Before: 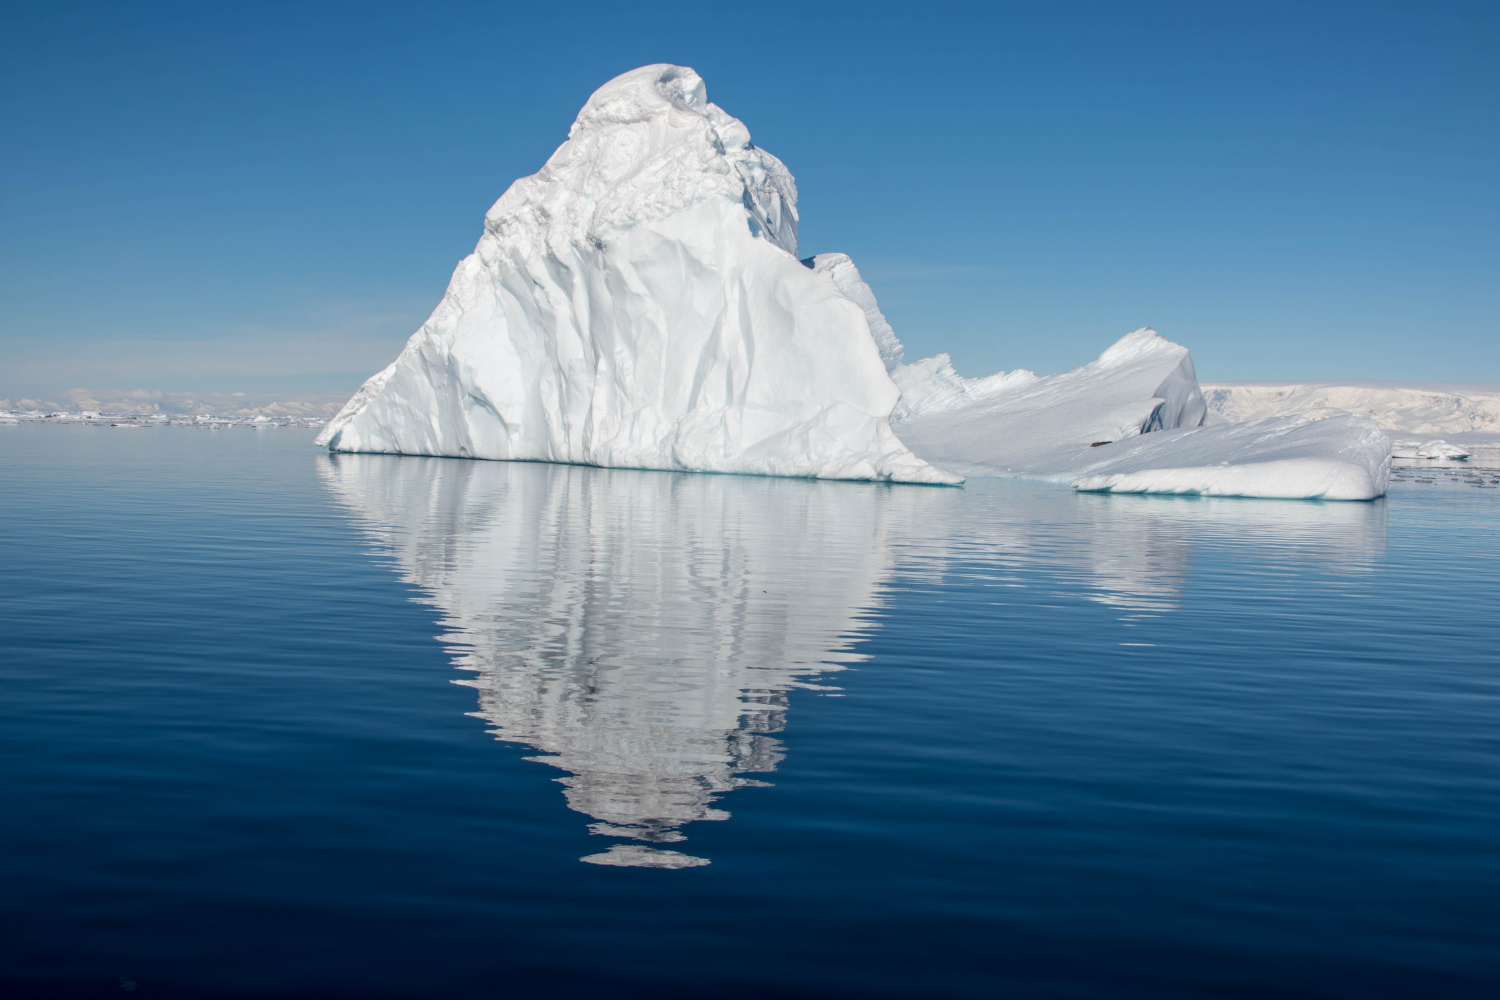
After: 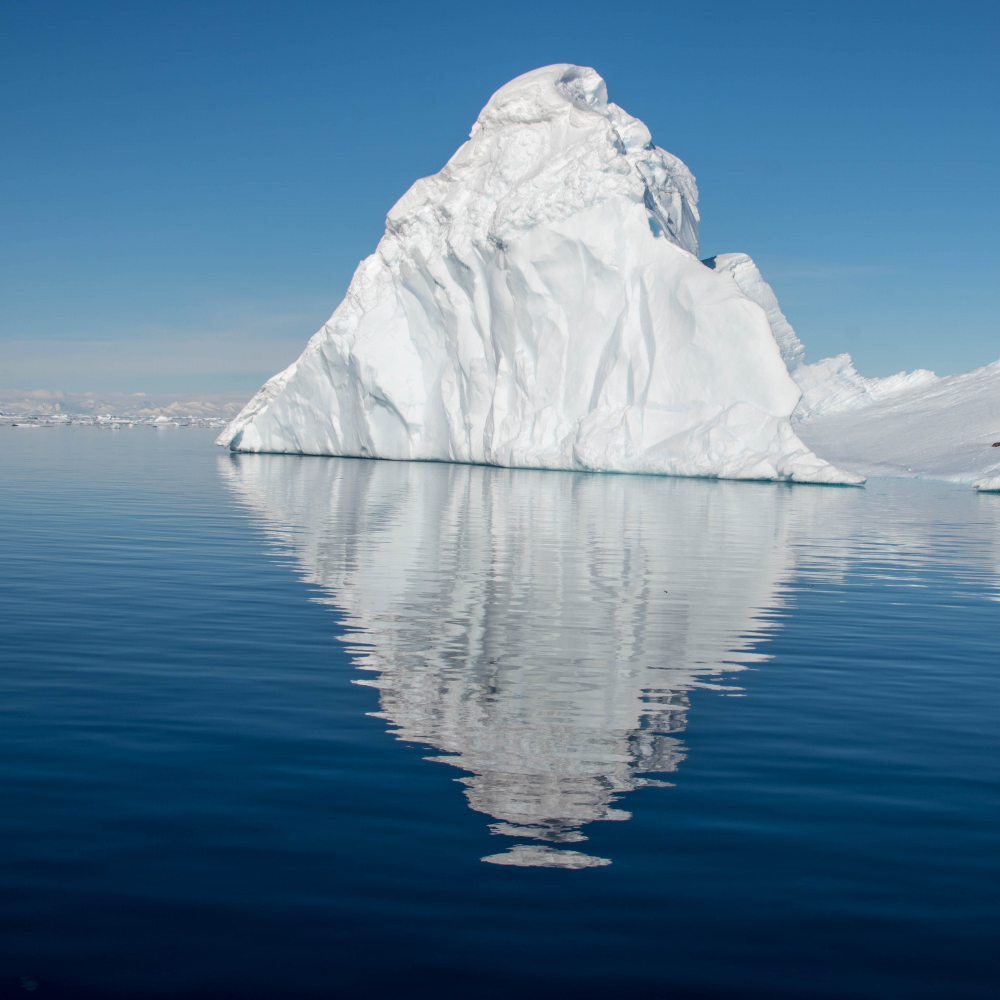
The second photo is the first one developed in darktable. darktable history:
crop and rotate: left 6.617%, right 26.717%
